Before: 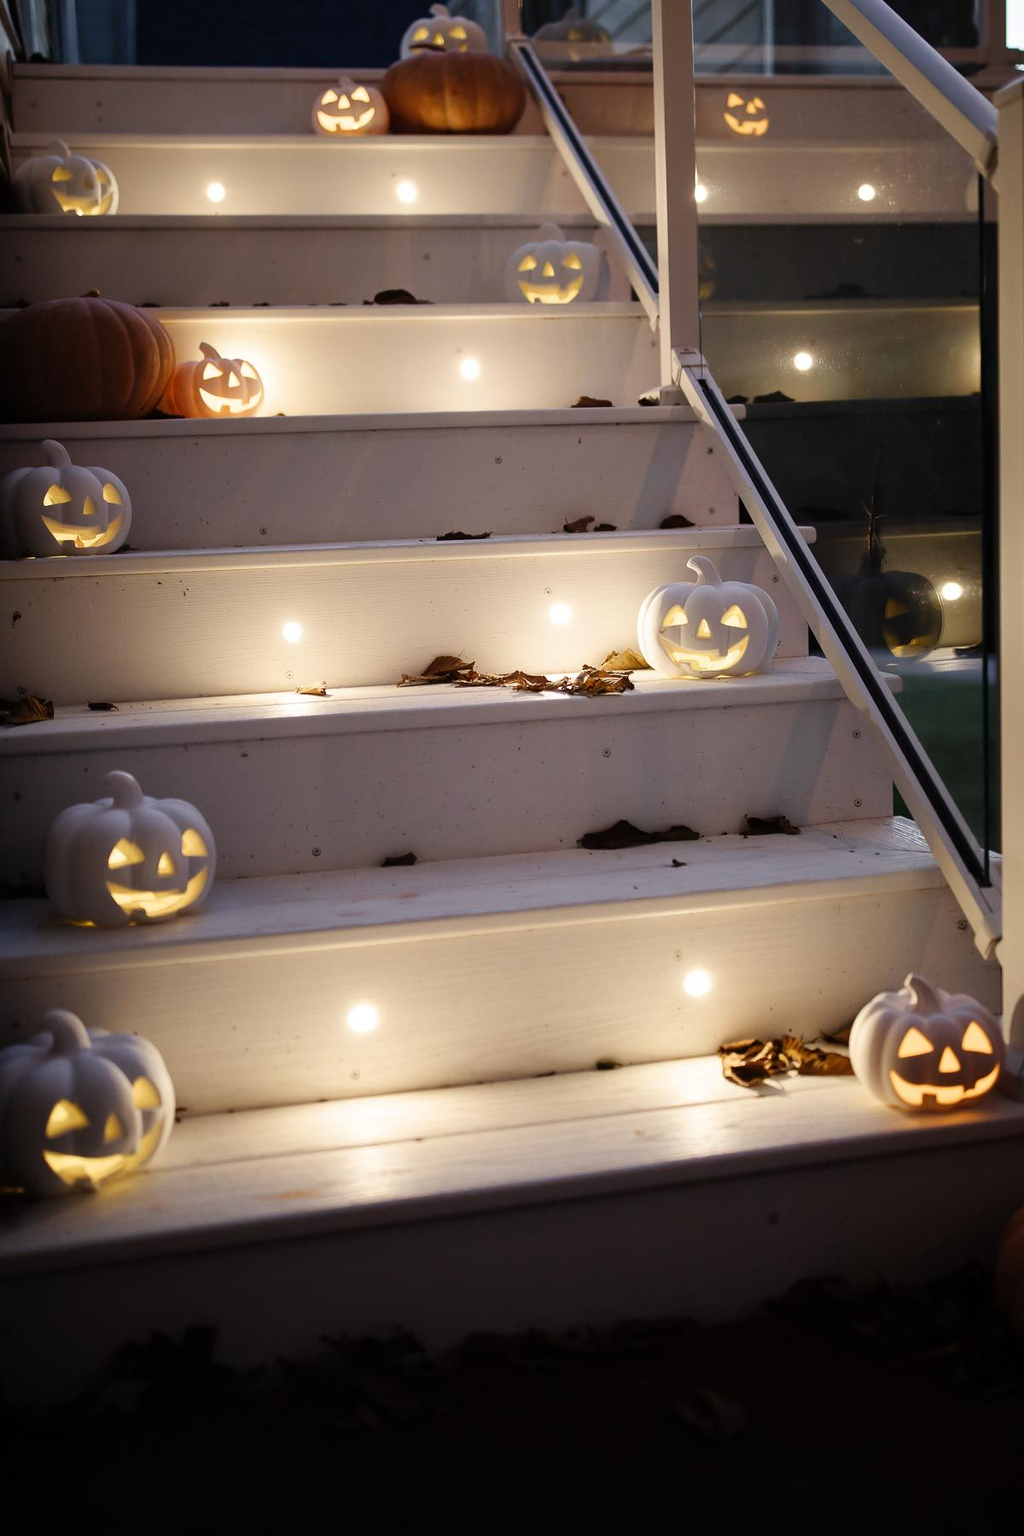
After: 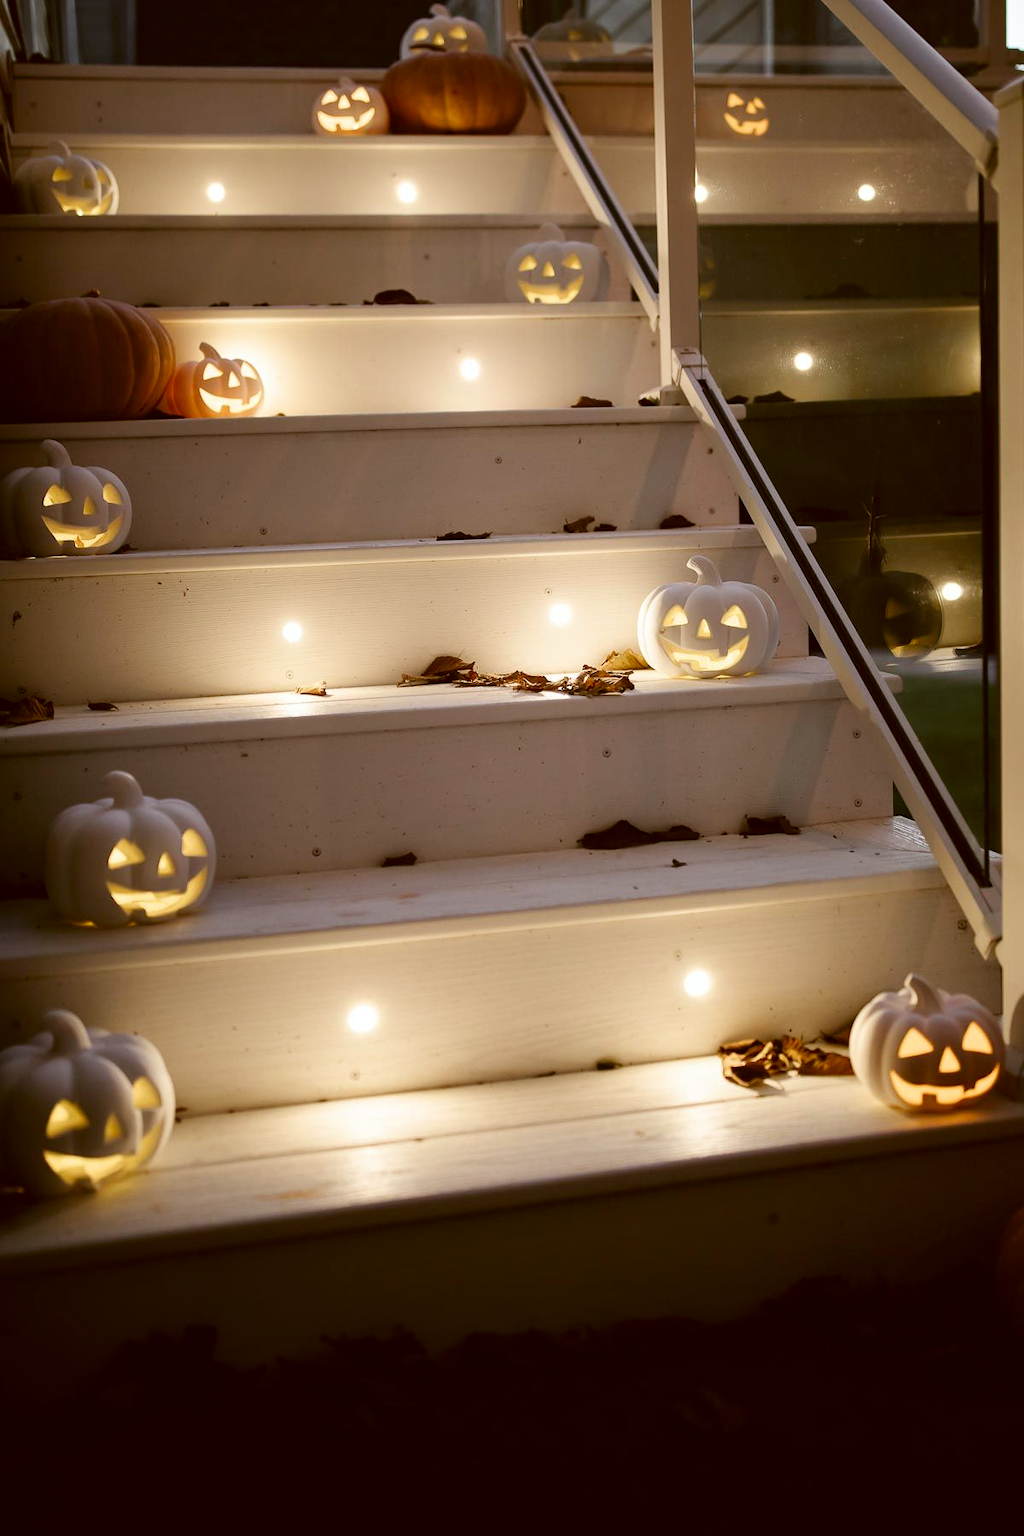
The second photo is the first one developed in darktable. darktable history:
color correction: highlights a* -0.435, highlights b* 0.182, shadows a* 4.5, shadows b* 20.76
